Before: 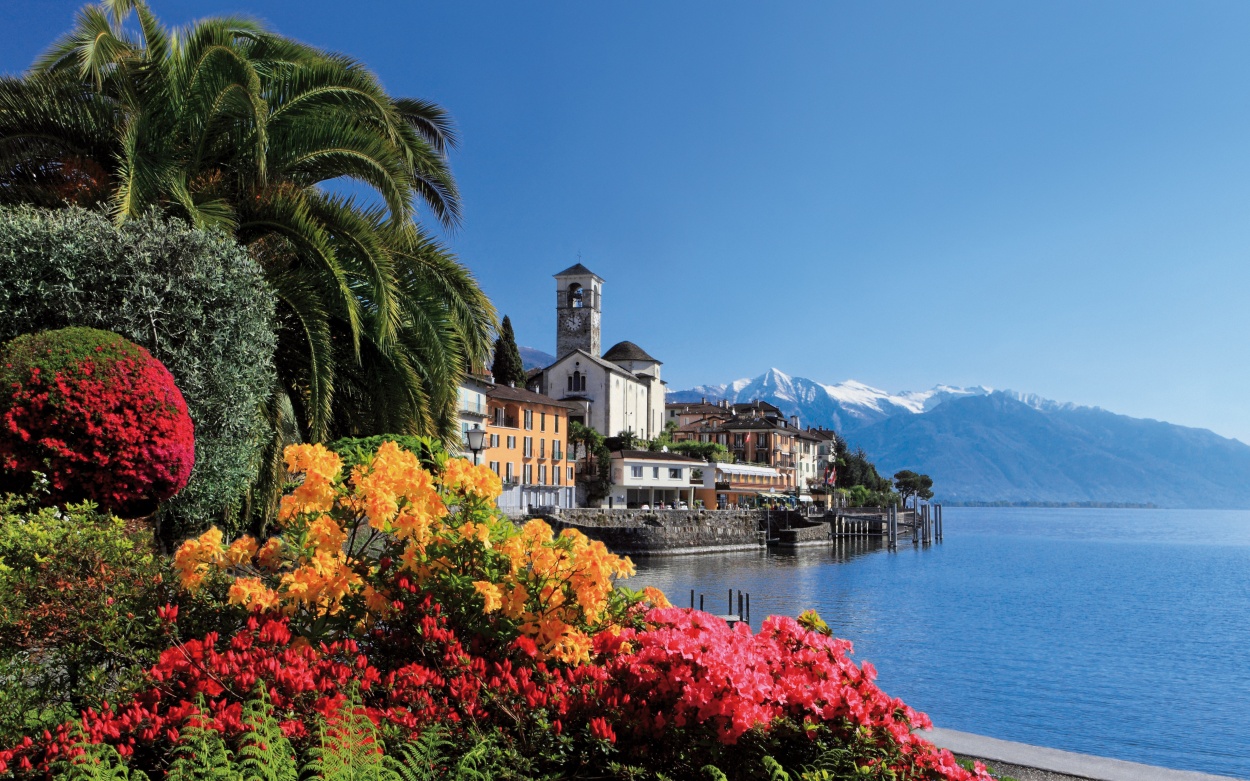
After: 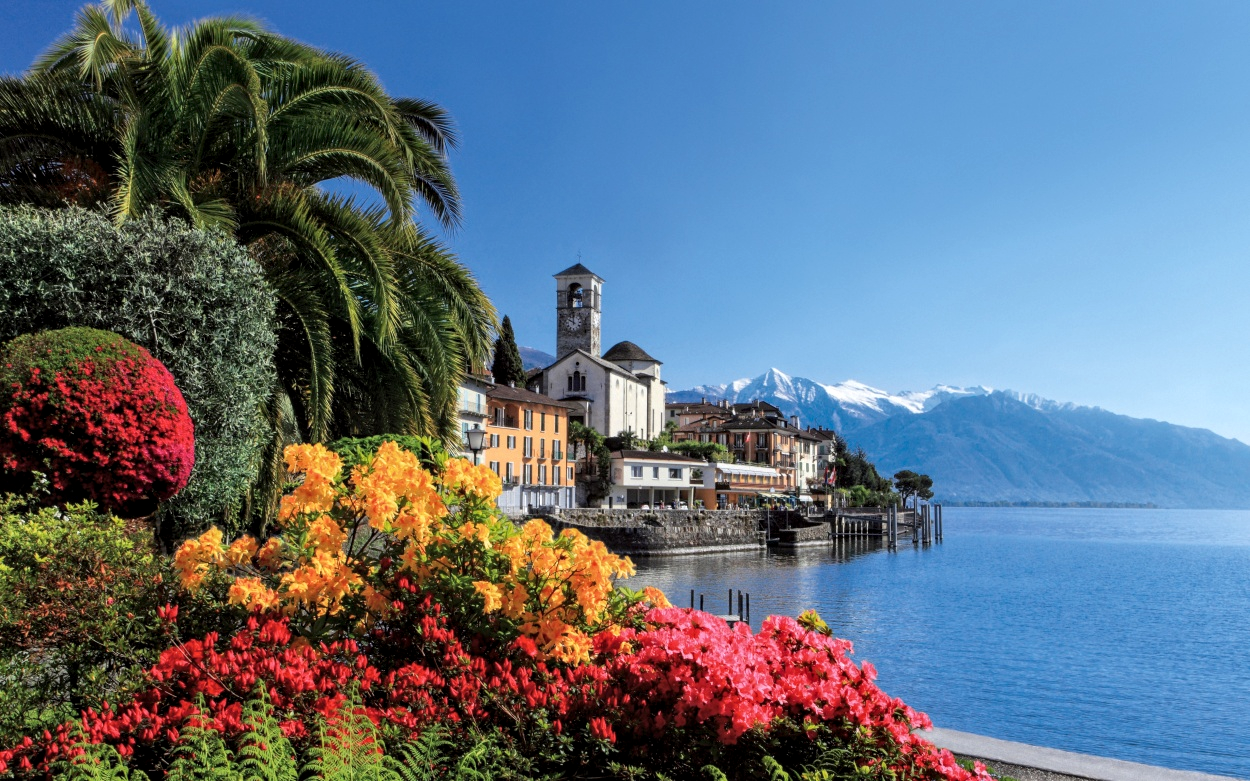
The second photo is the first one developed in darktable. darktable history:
local contrast: on, module defaults
exposure: exposure 0.128 EV, compensate highlight preservation false
